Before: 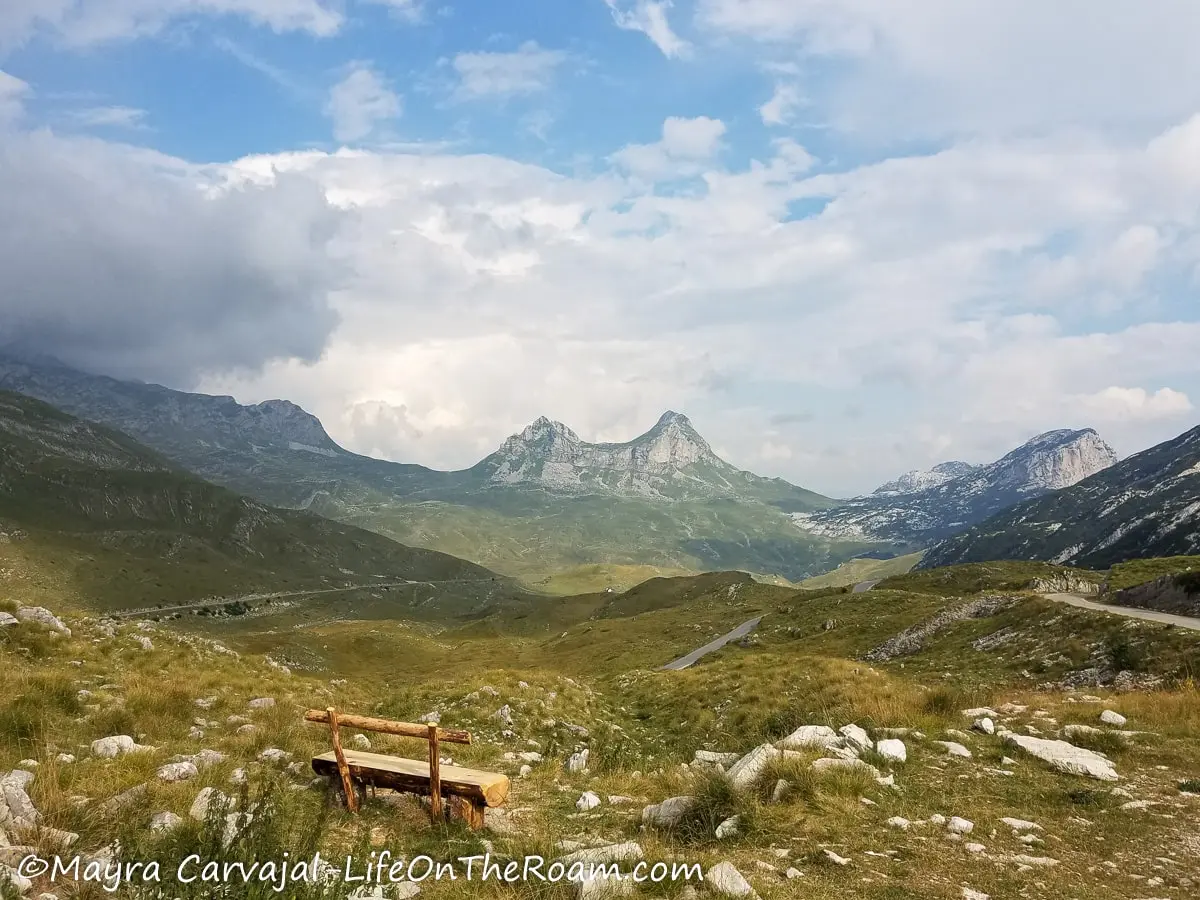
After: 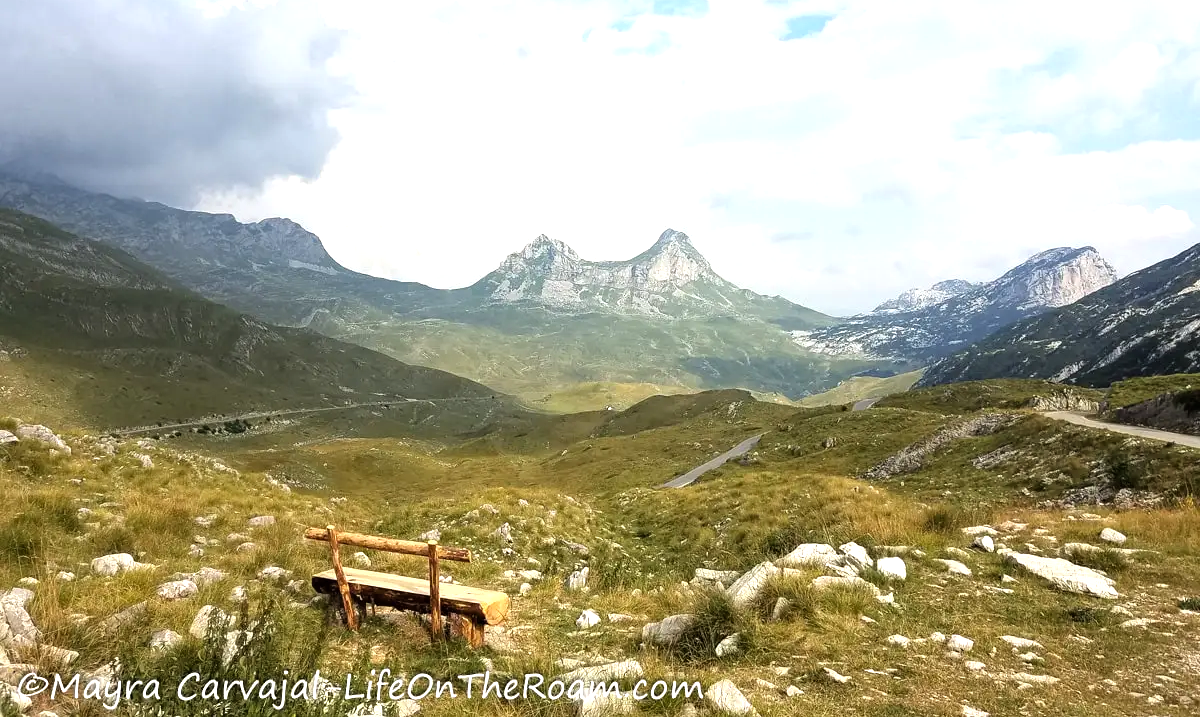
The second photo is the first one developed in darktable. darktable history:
crop and rotate: top 20.261%
tone equalizer: -8 EV -0.763 EV, -7 EV -0.675 EV, -6 EV -0.579 EV, -5 EV -0.388 EV, -3 EV 0.392 EV, -2 EV 0.6 EV, -1 EV 0.68 EV, +0 EV 0.745 EV
